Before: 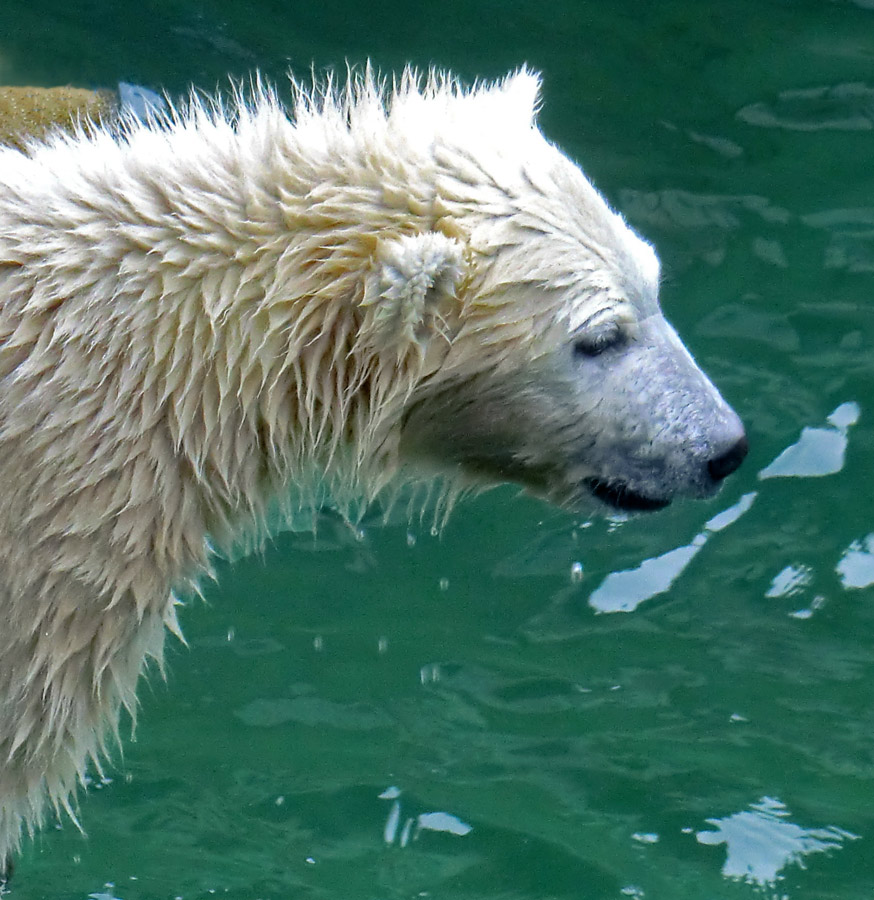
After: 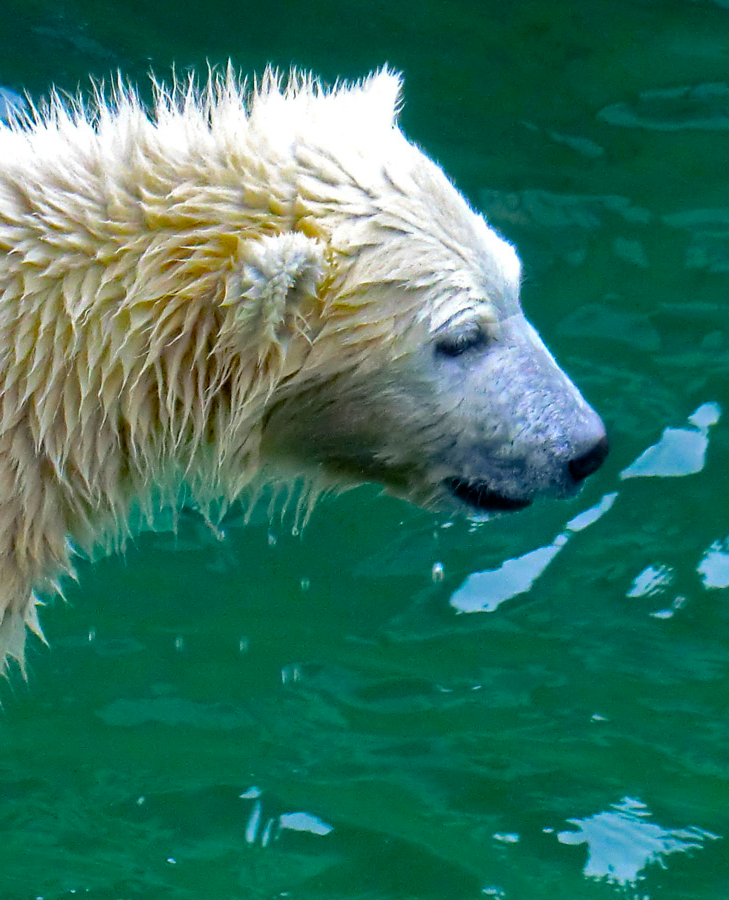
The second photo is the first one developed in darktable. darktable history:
color balance rgb: linear chroma grading › global chroma 8.314%, perceptual saturation grading › global saturation 42.769%, global vibrance 14.977%
crop: left 15.931%
